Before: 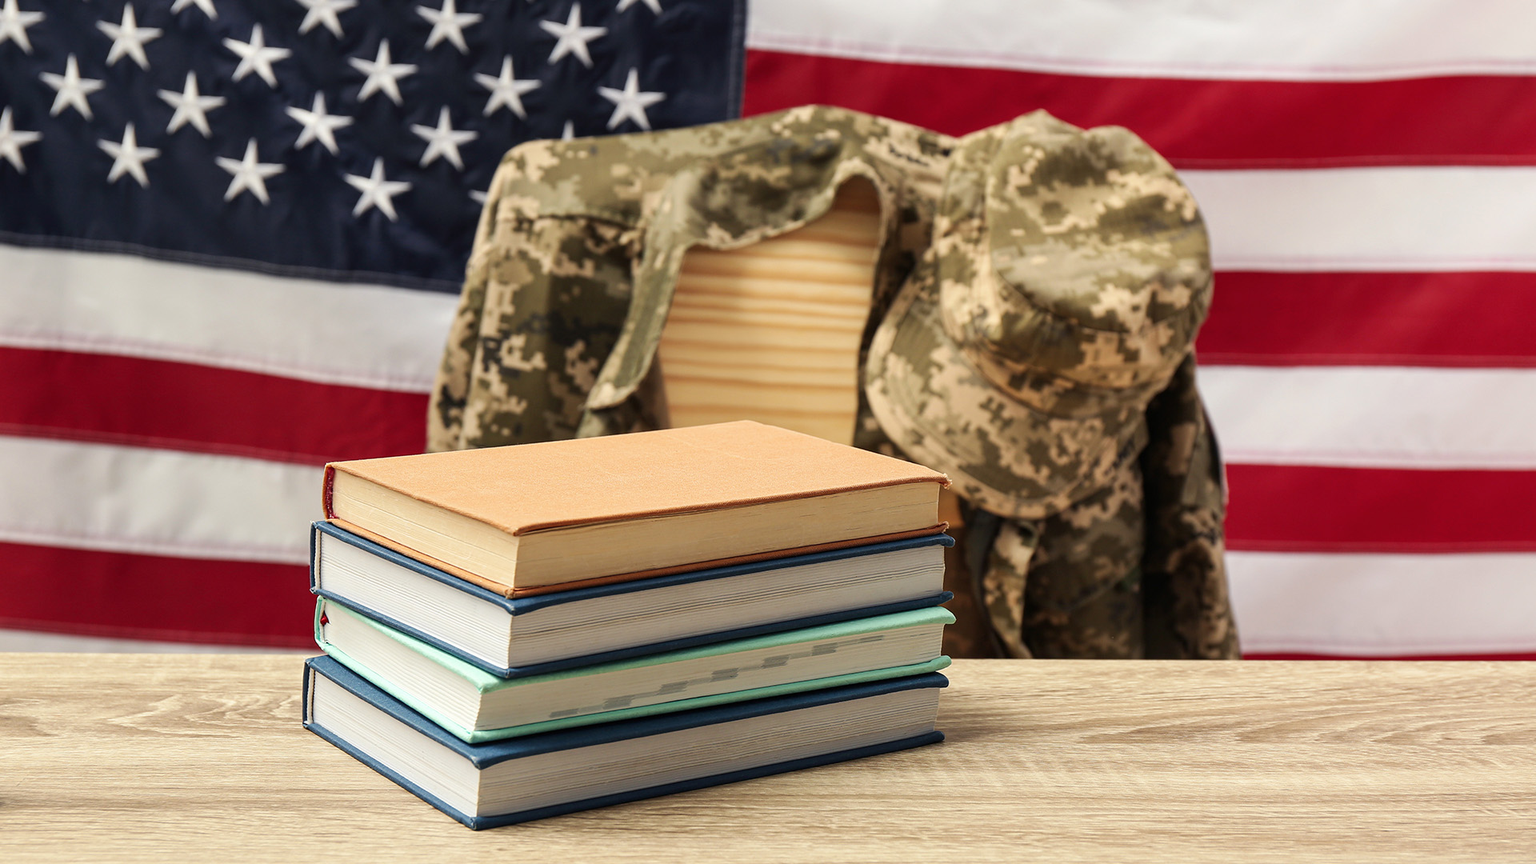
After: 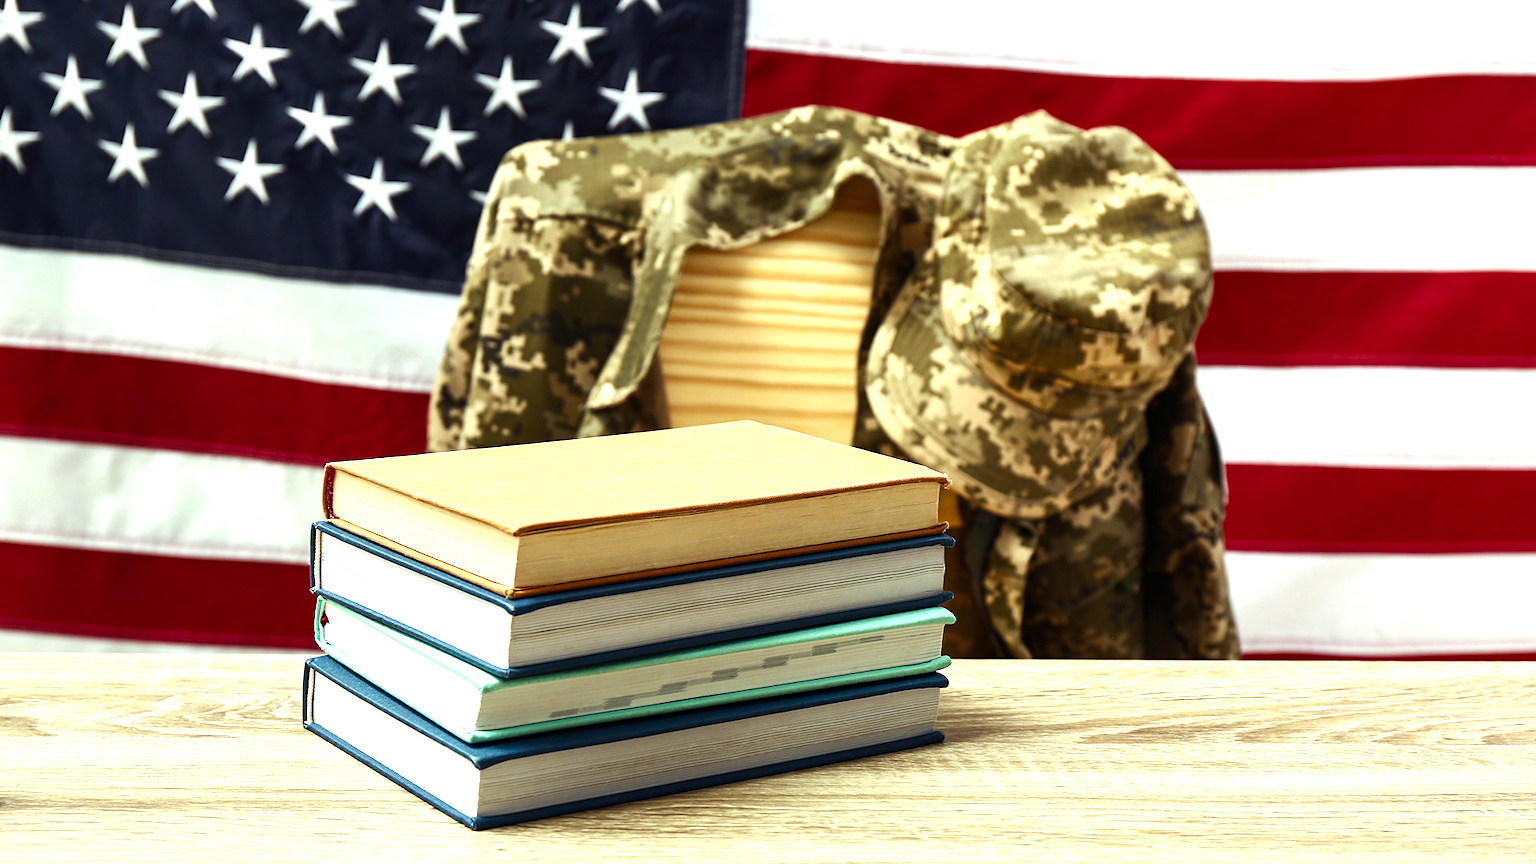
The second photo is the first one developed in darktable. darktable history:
contrast brightness saturation: saturation -0.055
color balance rgb: highlights gain › luminance 19.983%, highlights gain › chroma 2.779%, highlights gain › hue 170.94°, linear chroma grading › global chroma 5.202%, perceptual saturation grading › global saturation 20%, perceptual saturation grading › highlights -25.194%, perceptual saturation grading › shadows 24.867%, perceptual brilliance grading › global brilliance 19.488%, perceptual brilliance grading › shadows -39.451%, global vibrance 15.159%
